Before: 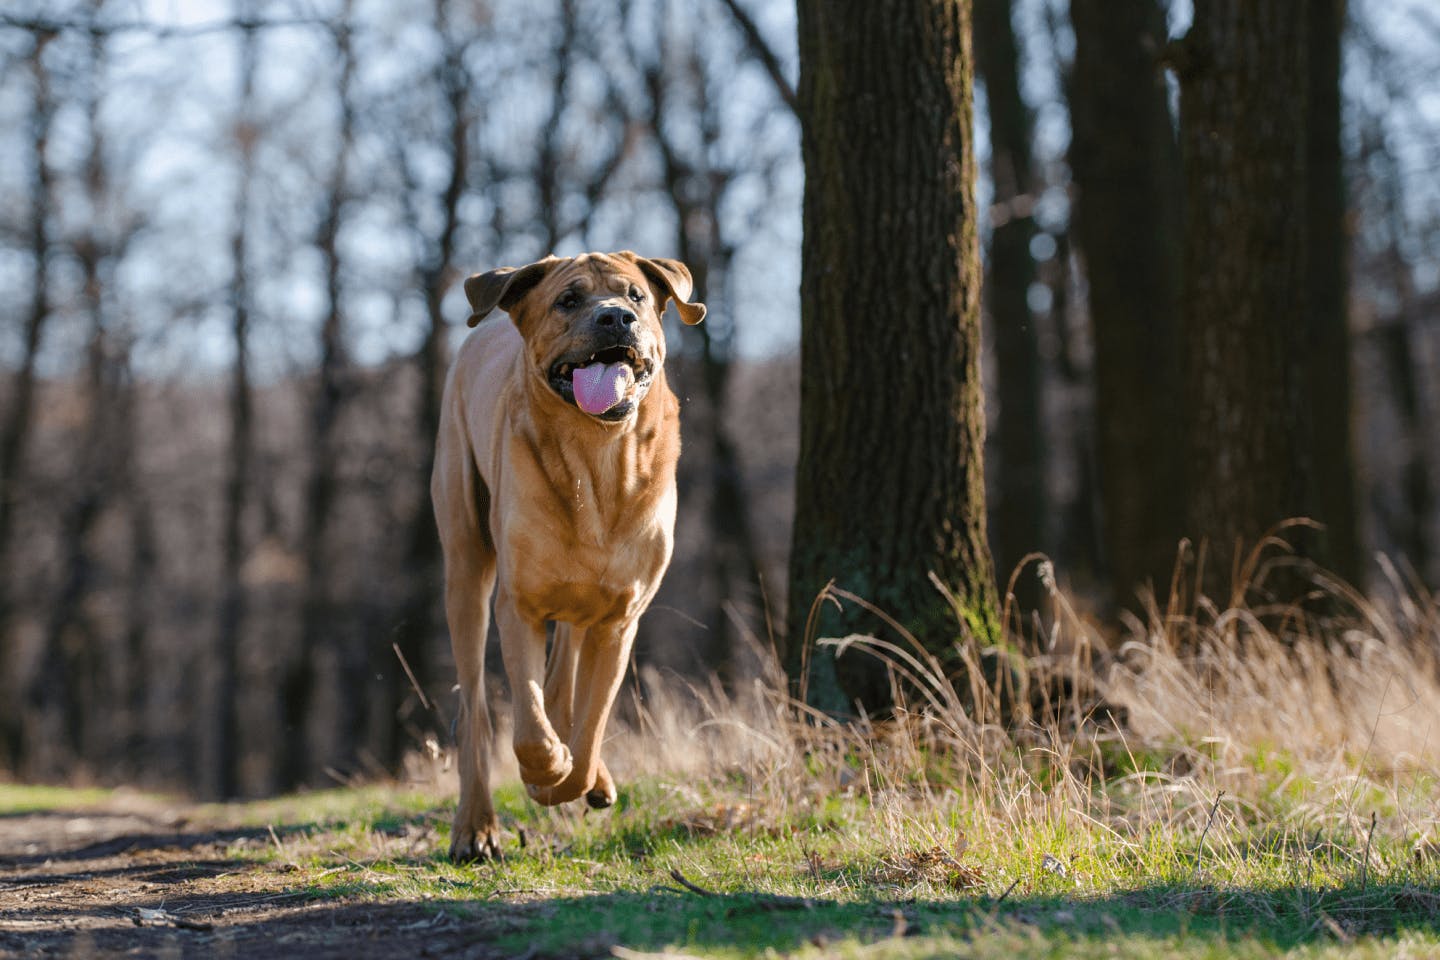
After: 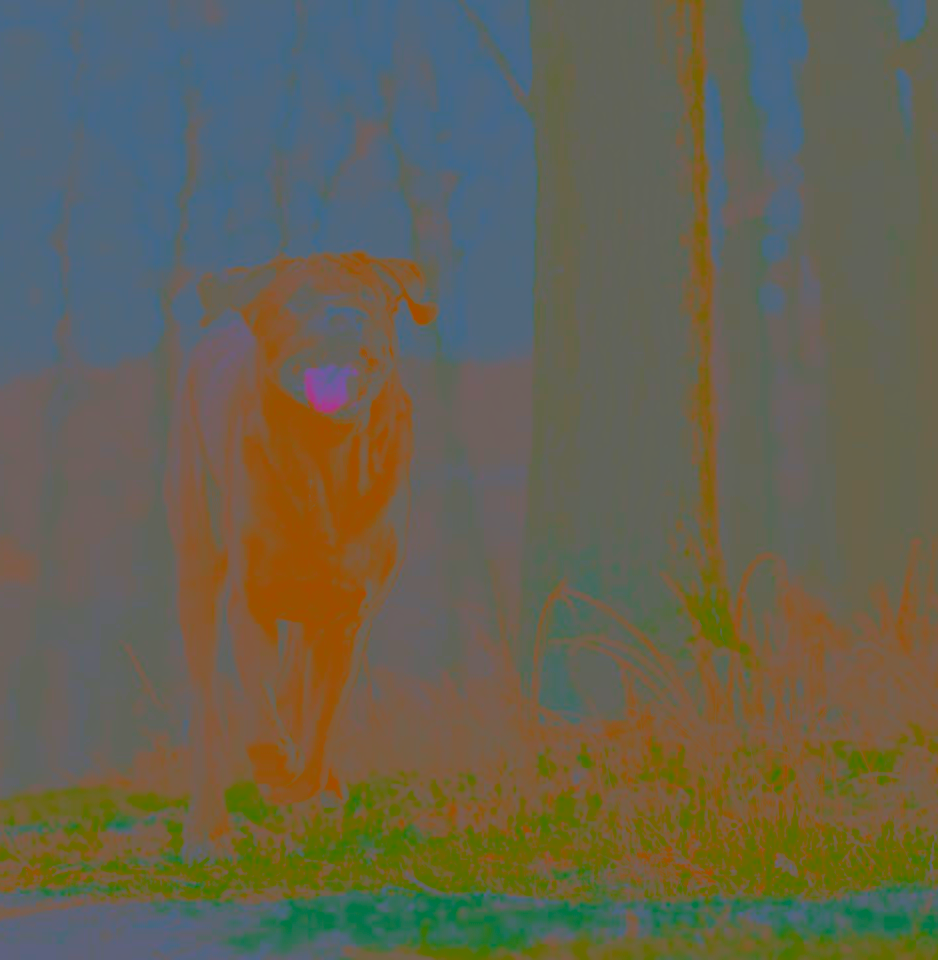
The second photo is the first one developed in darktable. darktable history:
contrast brightness saturation: contrast -0.987, brightness -0.169, saturation 0.762
shadows and highlights: soften with gaussian
tone curve: curves: ch0 [(0, 0.024) (0.031, 0.027) (0.113, 0.069) (0.198, 0.18) (0.304, 0.303) (0.441, 0.462) (0.557, 0.6) (0.711, 0.79) (0.812, 0.878) (0.927, 0.935) (1, 0.963)]; ch1 [(0, 0) (0.222, 0.2) (0.343, 0.325) (0.45, 0.441) (0.502, 0.501) (0.527, 0.534) (0.55, 0.561) (0.632, 0.656) (0.735, 0.754) (1, 1)]; ch2 [(0, 0) (0.249, 0.222) (0.352, 0.348) (0.424, 0.439) (0.476, 0.482) (0.499, 0.501) (0.517, 0.516) (0.532, 0.544) (0.558, 0.585) (0.596, 0.629) (0.726, 0.745) (0.82, 0.796) (0.998, 0.928)], preserve colors none
tone equalizer: -8 EV -0.011 EV, -7 EV 0.034 EV, -6 EV -0.007 EV, -5 EV 0.003 EV, -4 EV -0.039 EV, -3 EV -0.238 EV, -2 EV -0.673 EV, -1 EV -0.976 EV, +0 EV -0.976 EV, edges refinement/feathering 500, mask exposure compensation -1.57 EV, preserve details no
color correction: highlights b* -0.037, saturation 0.802
crop and rotate: left 18.632%, right 16.166%
